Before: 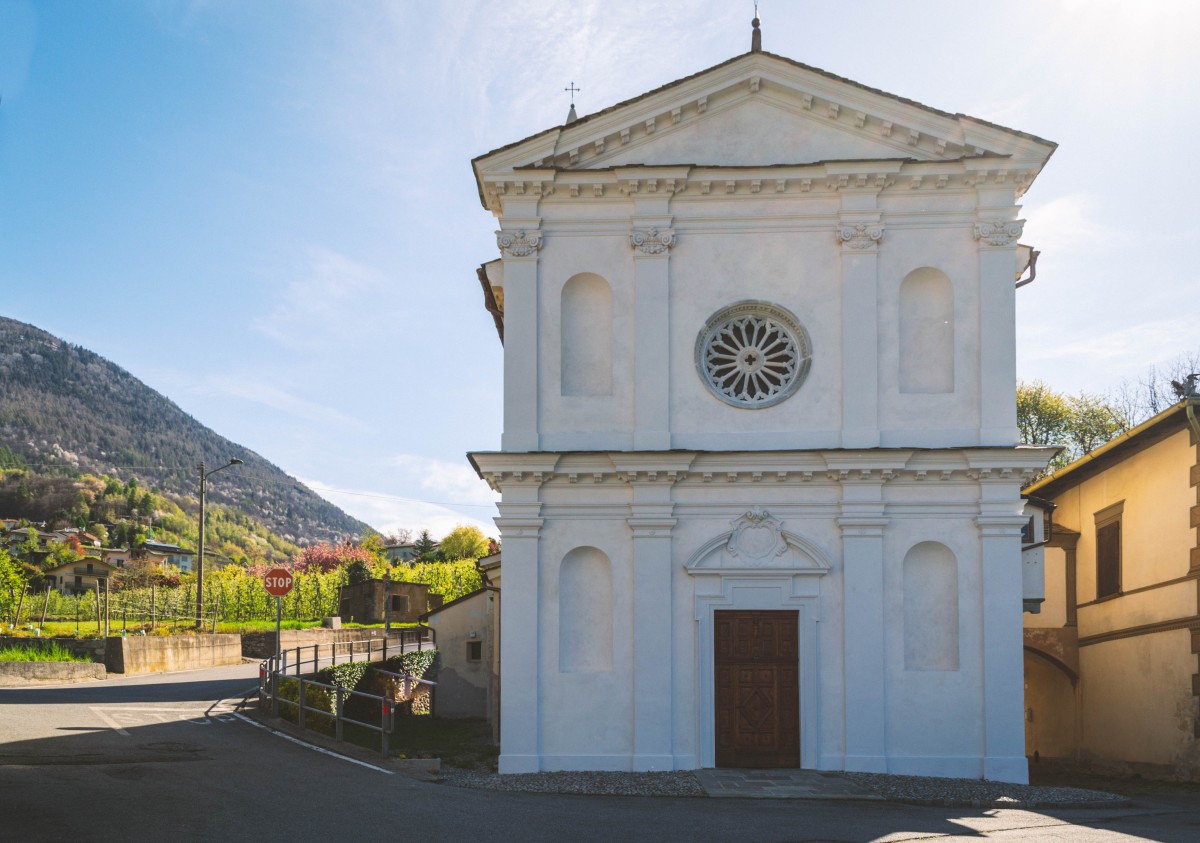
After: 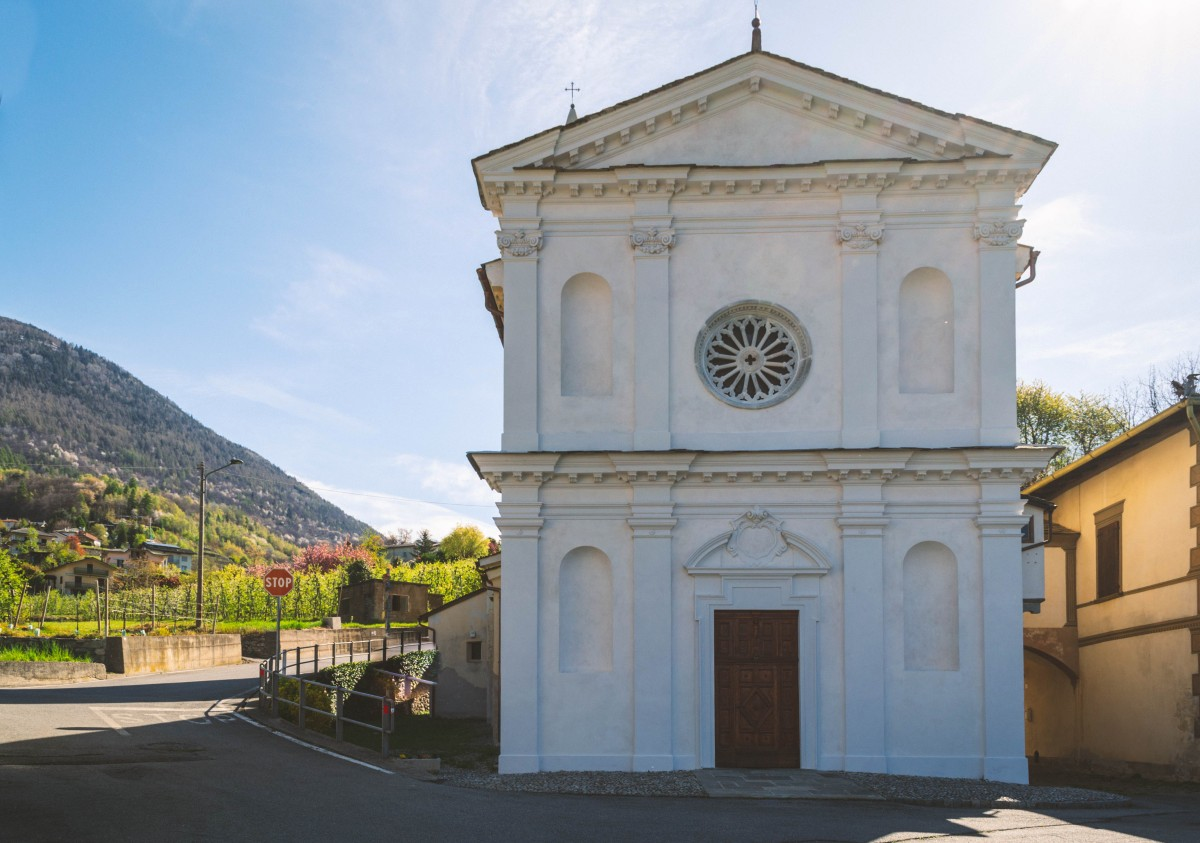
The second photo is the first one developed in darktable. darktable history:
color balance: on, module defaults
base curve: curves: ch0 [(0, 0) (0.472, 0.455) (1, 1)], preserve colors none
